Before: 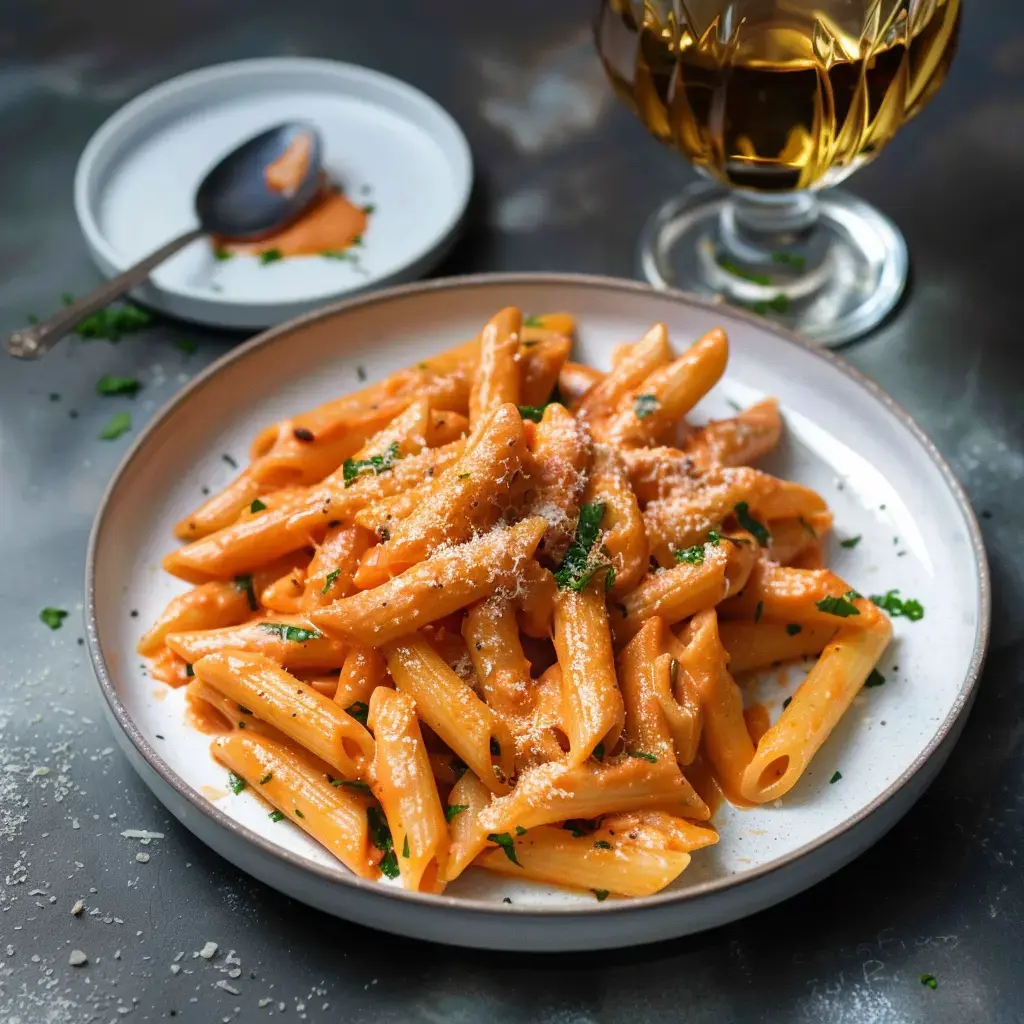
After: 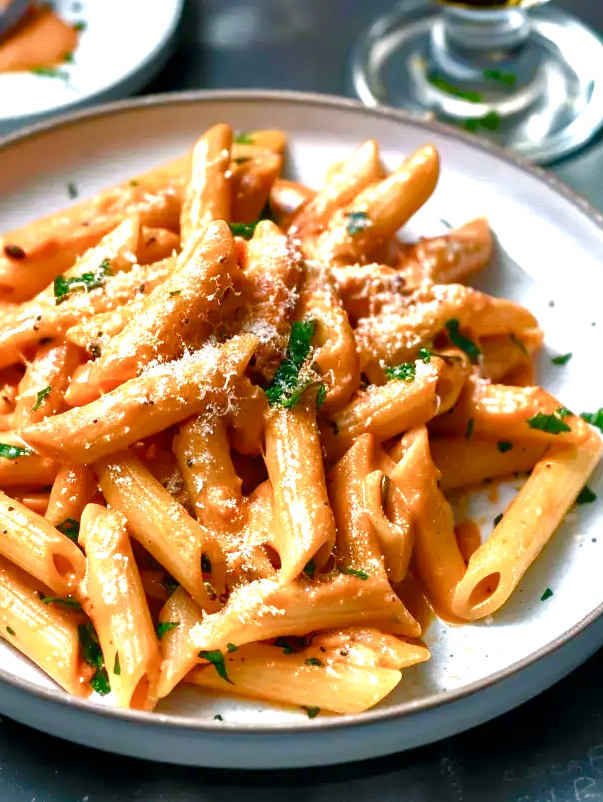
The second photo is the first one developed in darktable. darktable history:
exposure: black level correction 0, exposure 1.105 EV, compensate exposure bias true, compensate highlight preservation false
tone equalizer: -8 EV 0.283 EV, -7 EV 0.43 EV, -6 EV 0.378 EV, -5 EV 0.274 EV, -3 EV -0.249 EV, -2 EV -0.429 EV, -1 EV -0.394 EV, +0 EV -0.276 EV, edges refinement/feathering 500, mask exposure compensation -1.57 EV, preserve details no
crop and rotate: left 28.303%, top 17.88%, right 12.741%, bottom 3.736%
color balance rgb: power › luminance -7.799%, power › chroma 1.107%, power › hue 216.51°, linear chroma grading › global chroma 15.484%, perceptual saturation grading › global saturation 20%, perceptual saturation grading › highlights -49.425%, perceptual saturation grading › shadows 24.268%, global vibrance 20%
local contrast: mode bilateral grid, contrast 21, coarseness 50, detail 149%, midtone range 0.2
contrast equalizer: y [[0.6 ×6], [0.55 ×6], [0 ×6], [0 ×6], [0 ×6]], mix 0.16
